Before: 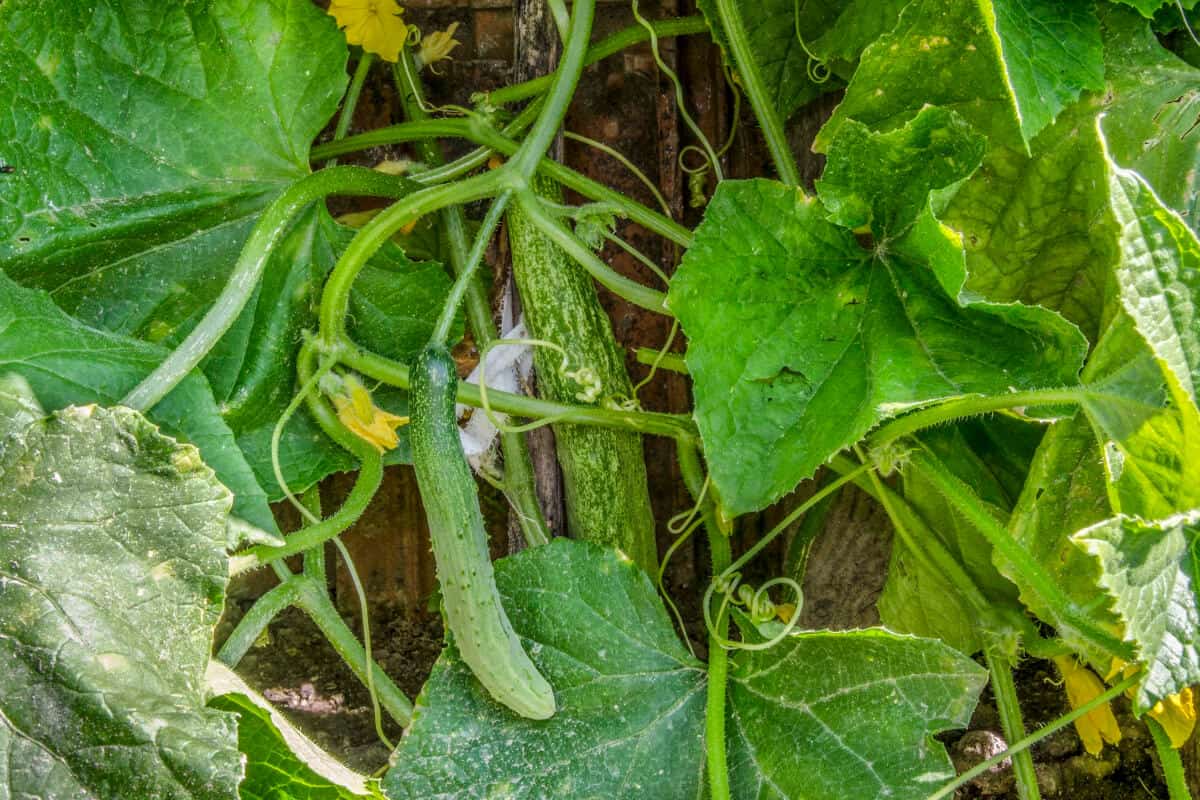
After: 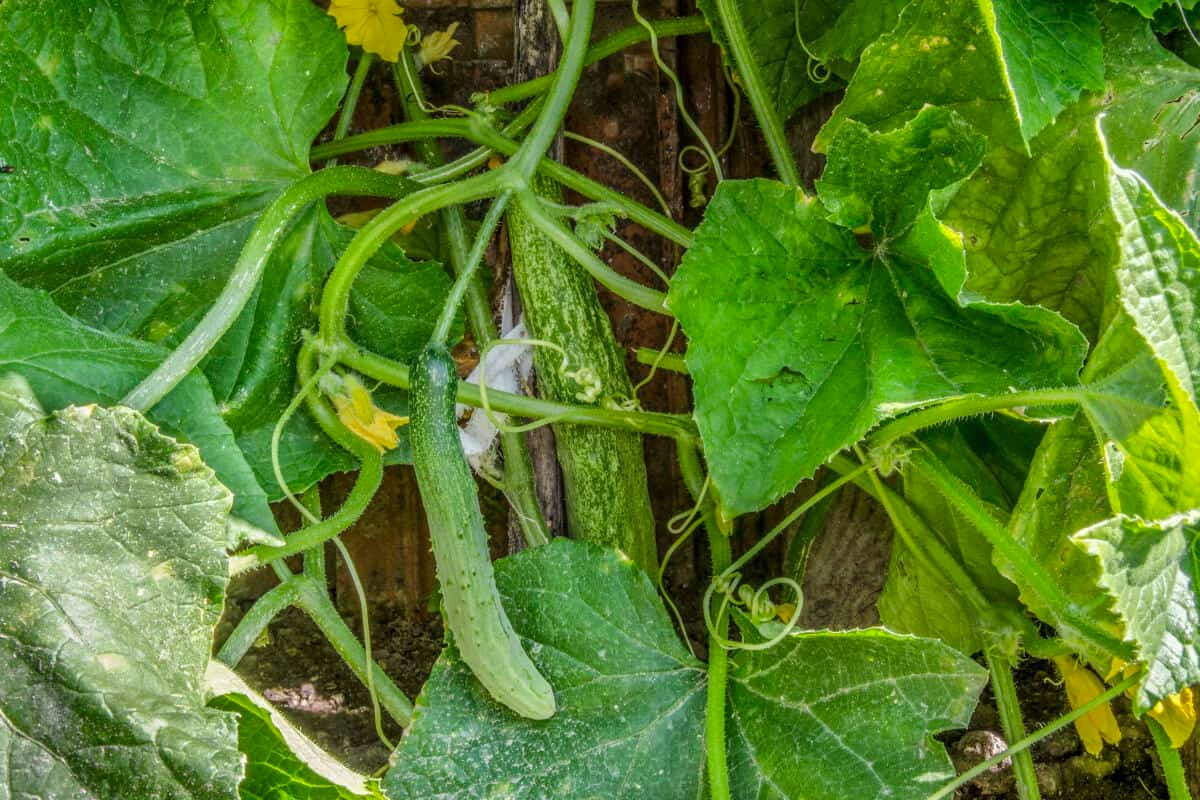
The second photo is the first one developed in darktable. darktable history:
color correction: highlights a* -2.58, highlights b* 2.27
